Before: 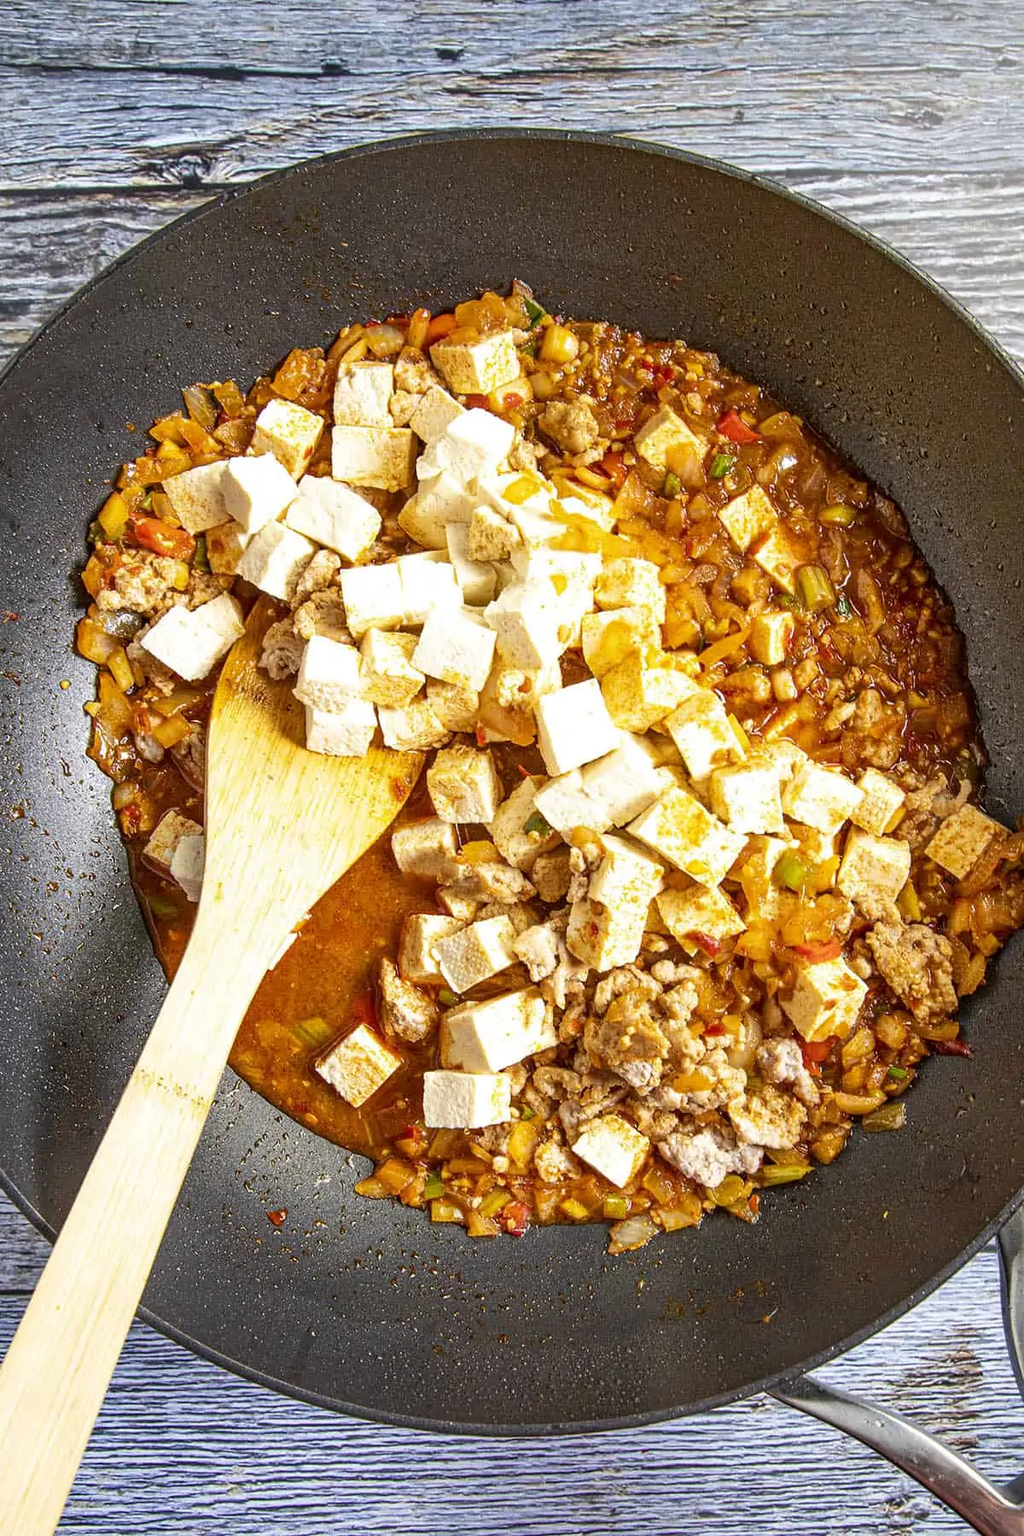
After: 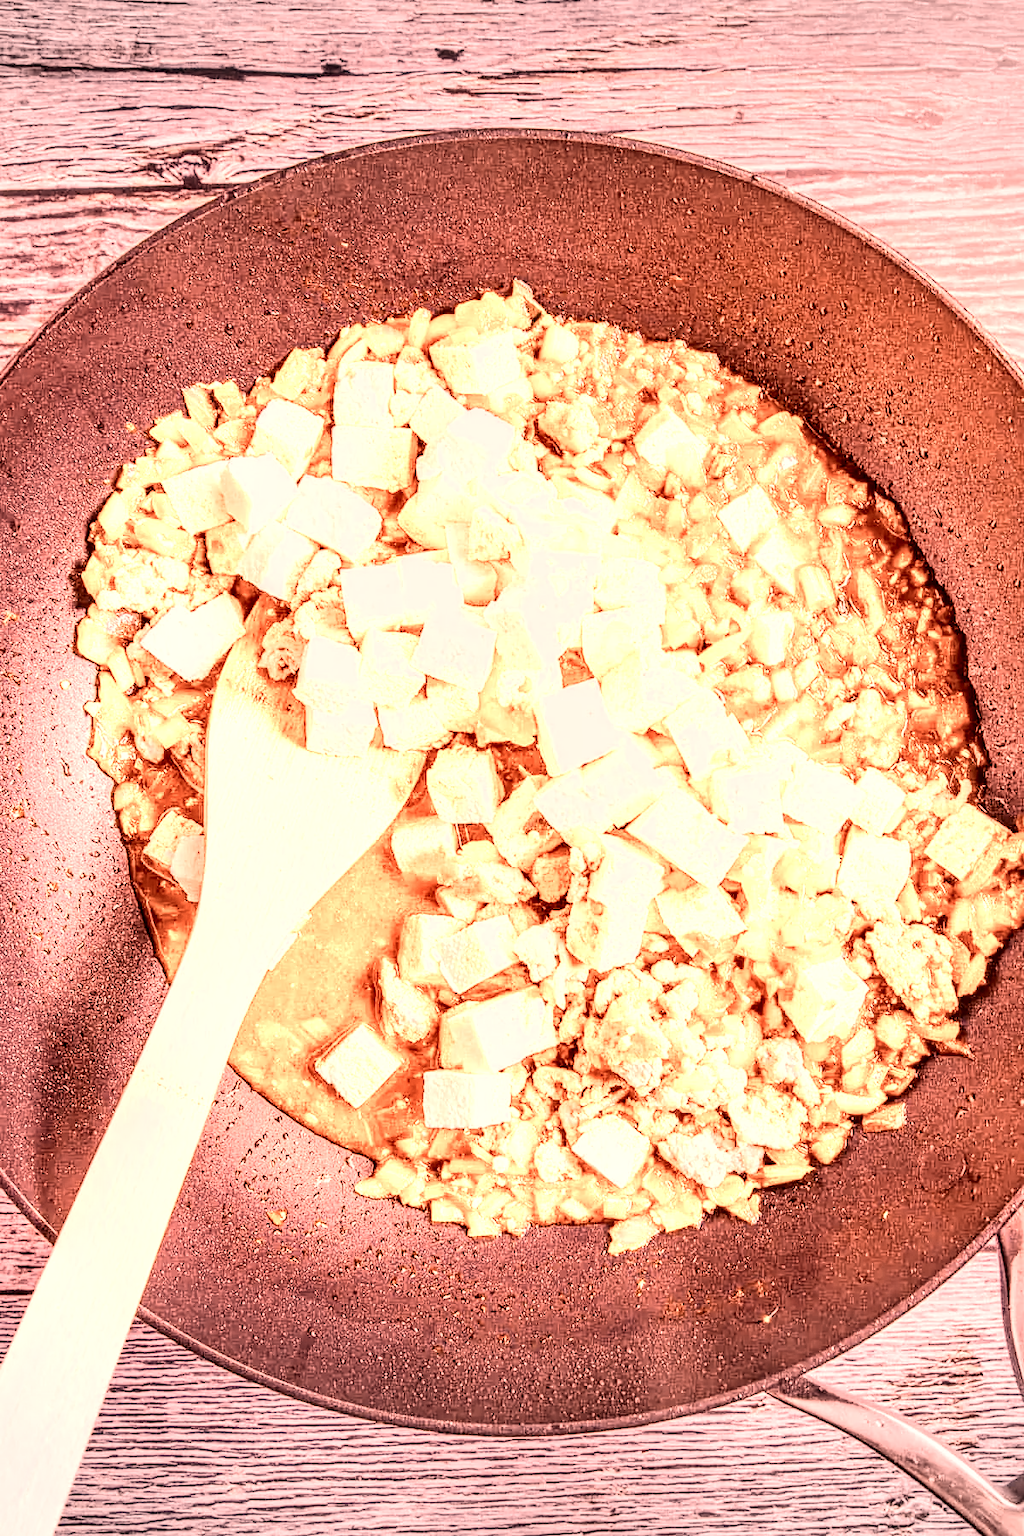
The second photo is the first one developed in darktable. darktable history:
shadows and highlights: shadows 37.27, highlights -28.18, soften with gaussian
tone curve: curves: ch0 [(0, 0.148) (0.191, 0.225) (0.712, 0.695) (0.864, 0.797) (1, 0.839)]
color zones: curves: ch0 [(0.018, 0.548) (0.224, 0.64) (0.425, 0.447) (0.675, 0.575) (0.732, 0.579)]; ch1 [(0.066, 0.487) (0.25, 0.5) (0.404, 0.43) (0.75, 0.421) (0.956, 0.421)]; ch2 [(0.044, 0.561) (0.215, 0.465) (0.399, 0.544) (0.465, 0.548) (0.614, 0.447) (0.724, 0.43) (0.882, 0.623) (0.956, 0.632)]
vignetting: fall-off start 100%, brightness -0.282, width/height ratio 1.31
basic adjustments: contrast 0.09, brightness 0.13, saturation -0.18, vibrance 0.21
color balance: lift [1.005, 1.002, 0.998, 0.998], gamma [1, 1.021, 1.02, 0.979], gain [0.923, 1.066, 1.056, 0.934]
white balance: red 2.526, blue 1.507
local contrast: highlights 19%, detail 186%
